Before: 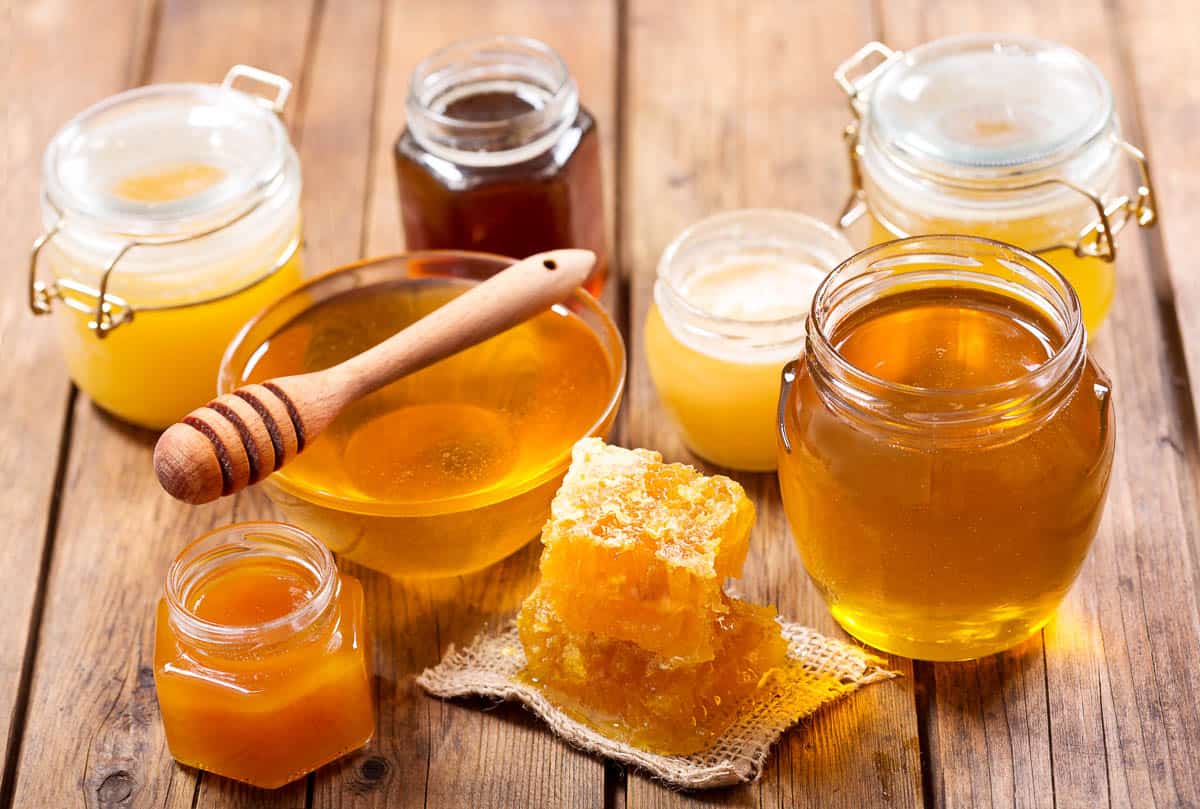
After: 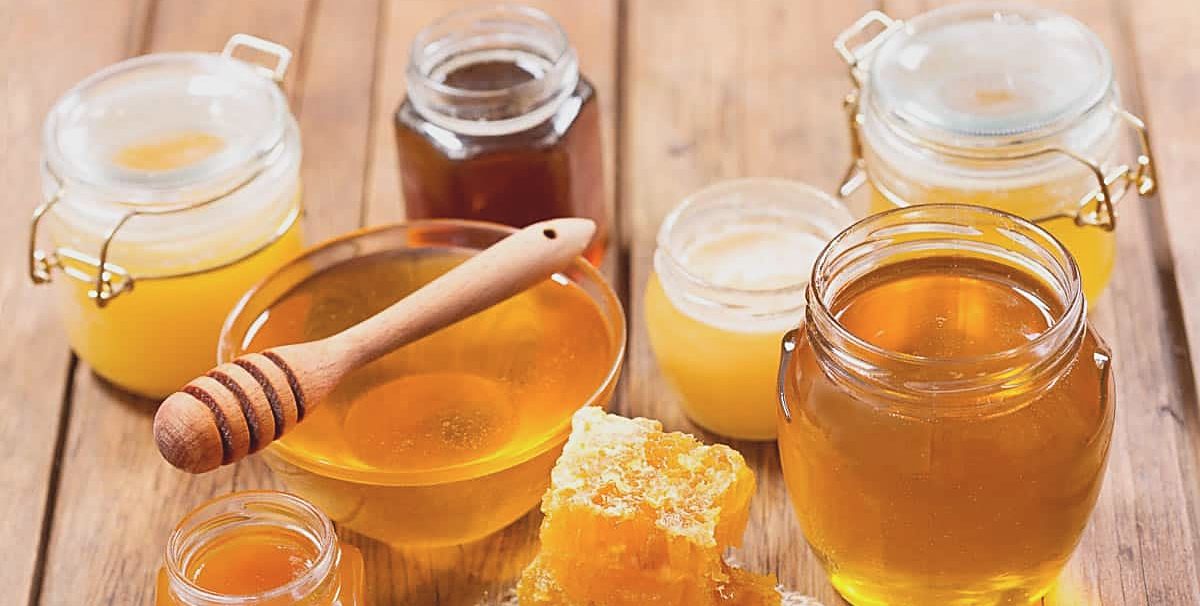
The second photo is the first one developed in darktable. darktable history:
crop: top 3.857%, bottom 21.132%
sharpen: on, module defaults
contrast brightness saturation: contrast -0.15, brightness 0.05, saturation -0.12
